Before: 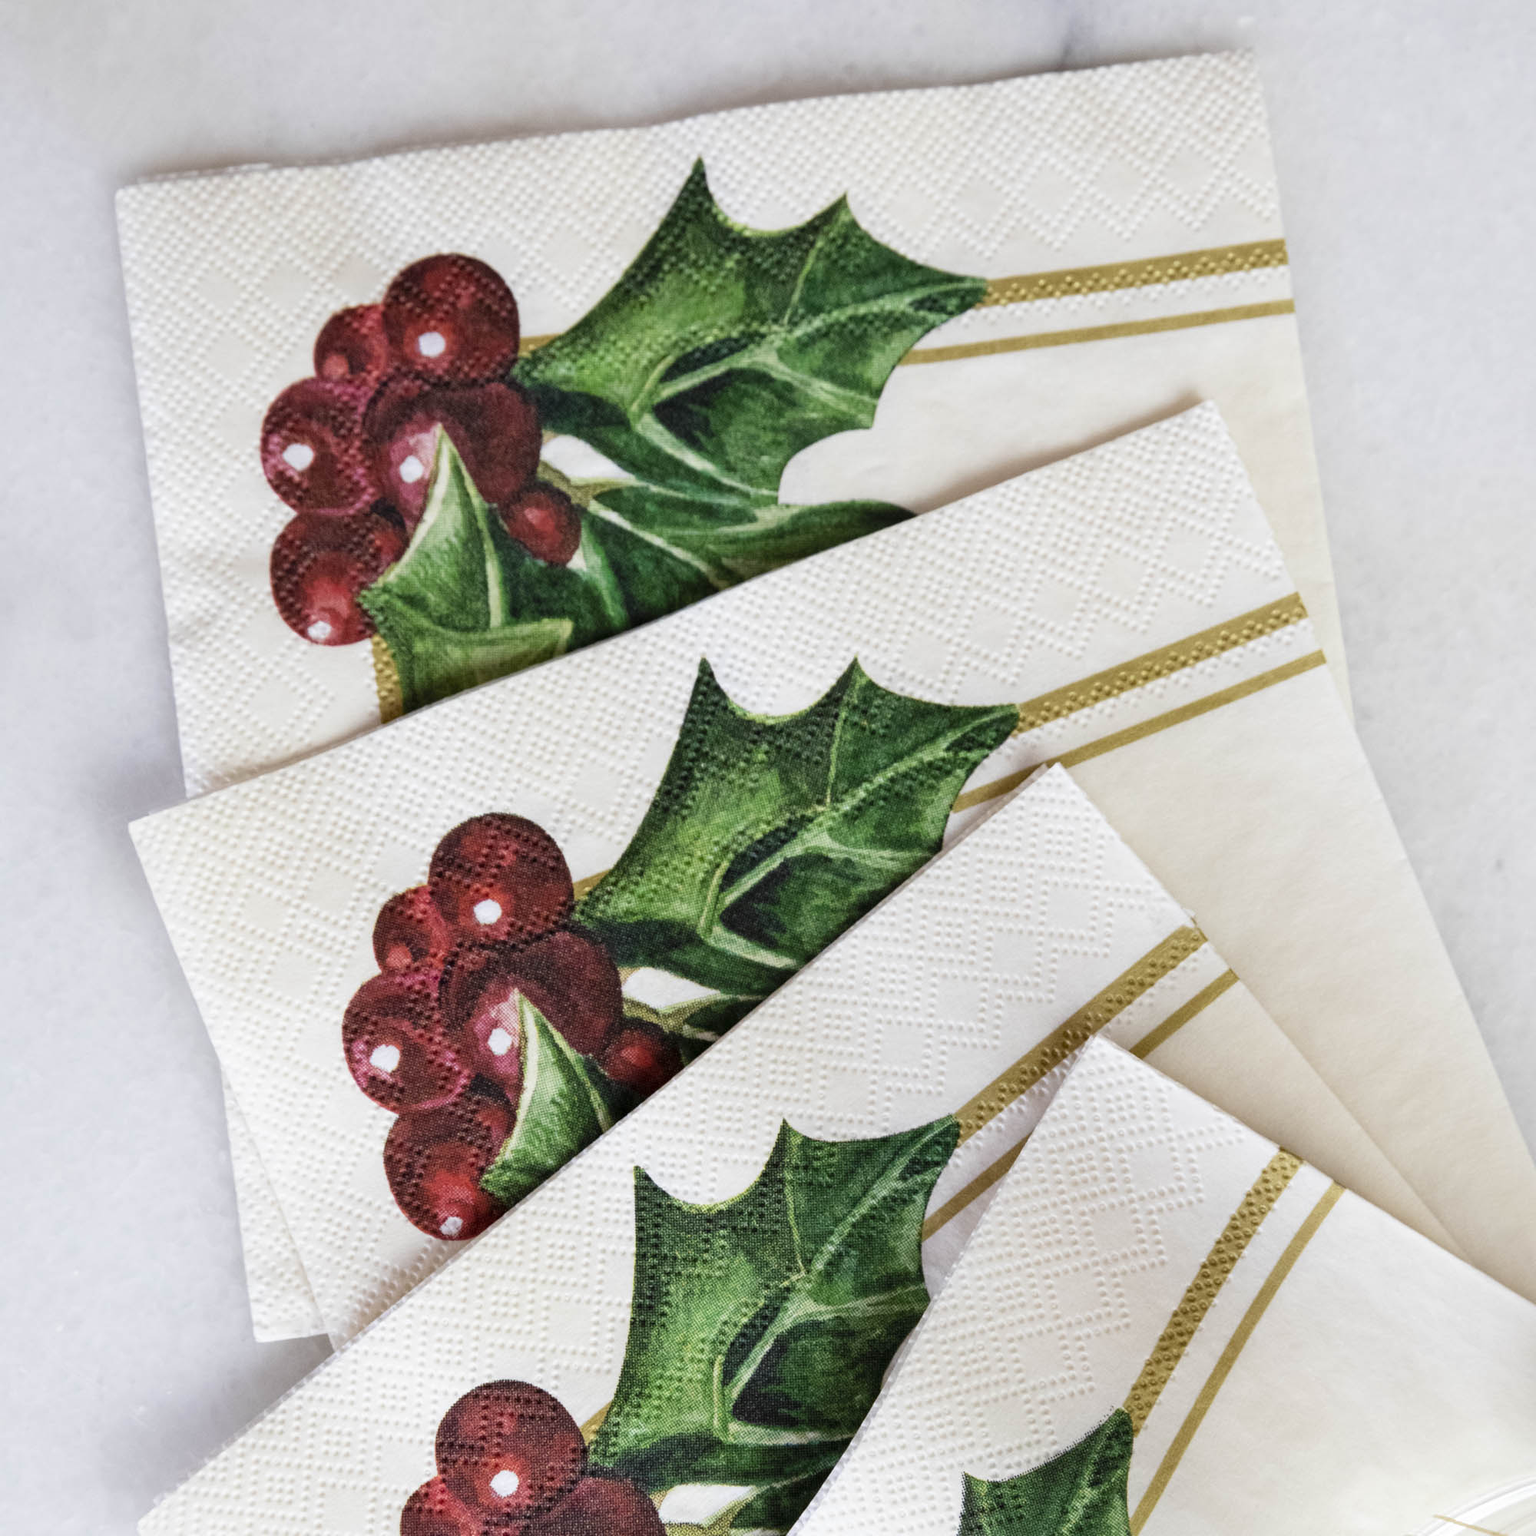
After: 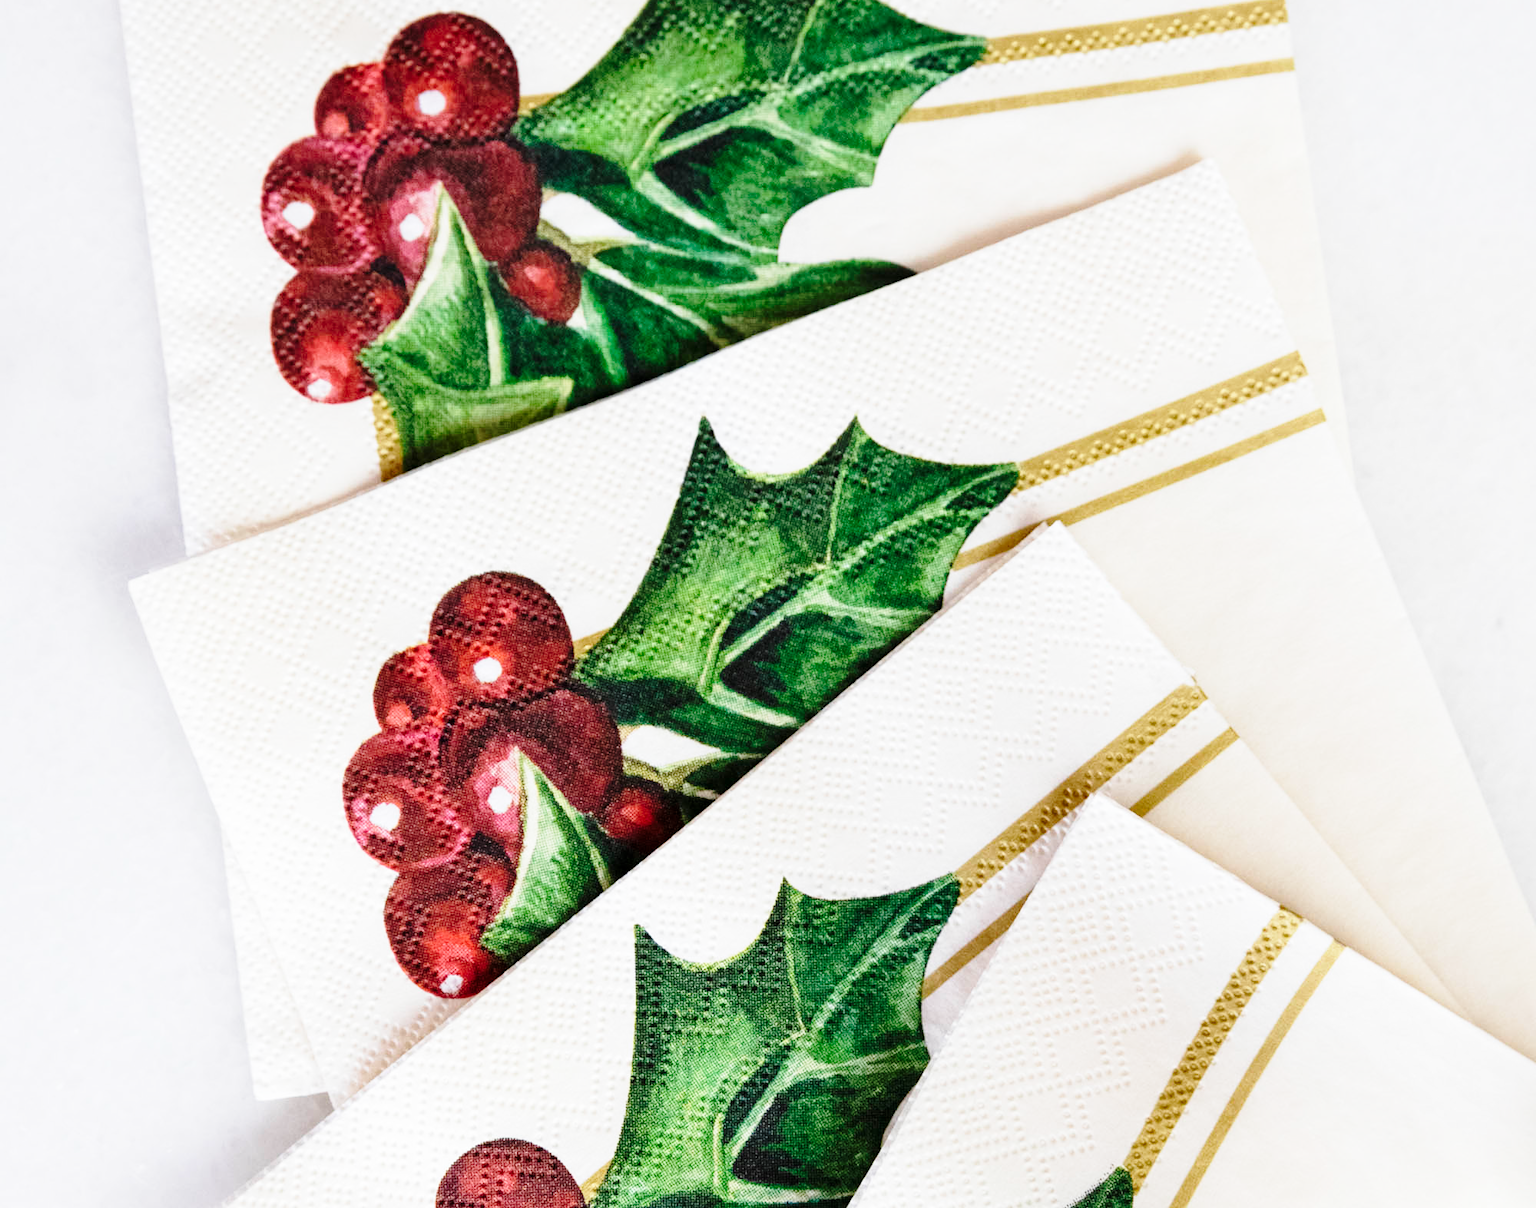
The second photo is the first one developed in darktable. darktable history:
base curve: curves: ch0 [(0, 0) (0.028, 0.03) (0.121, 0.232) (0.46, 0.748) (0.859, 0.968) (1, 1)], preserve colors none
crop and rotate: top 15.774%, bottom 5.506%
